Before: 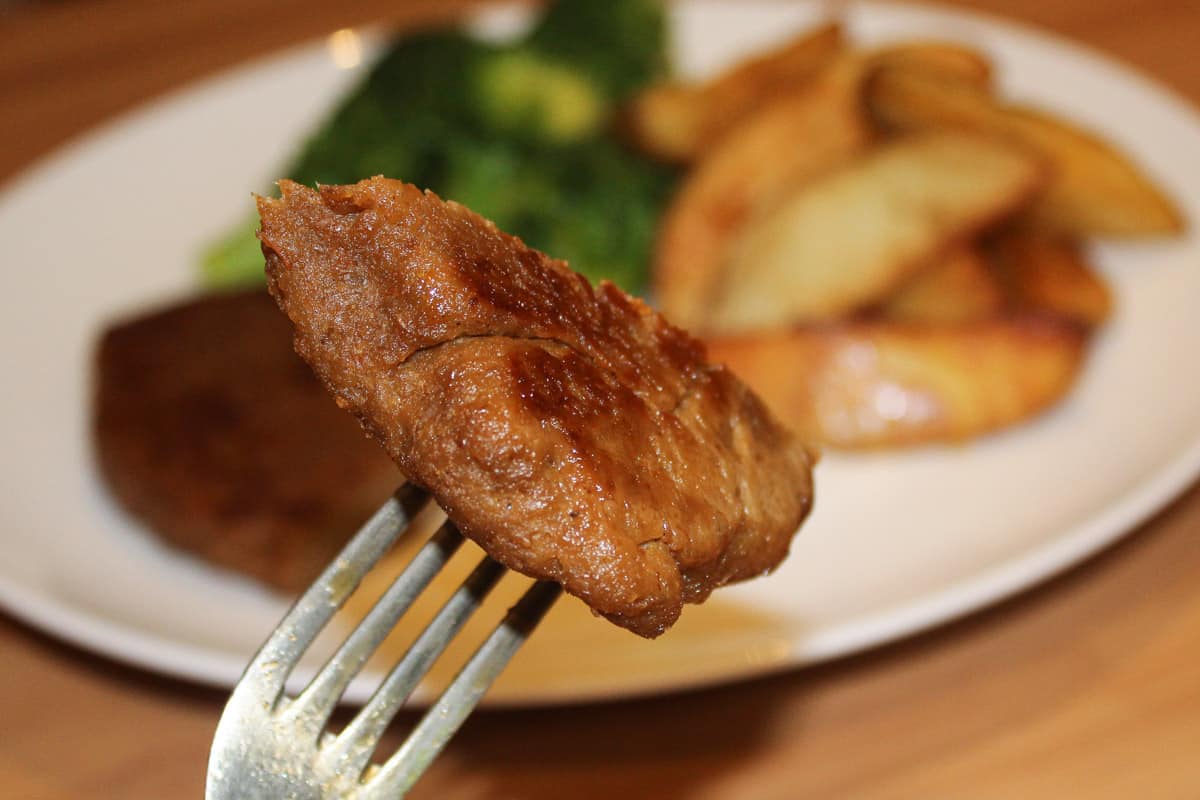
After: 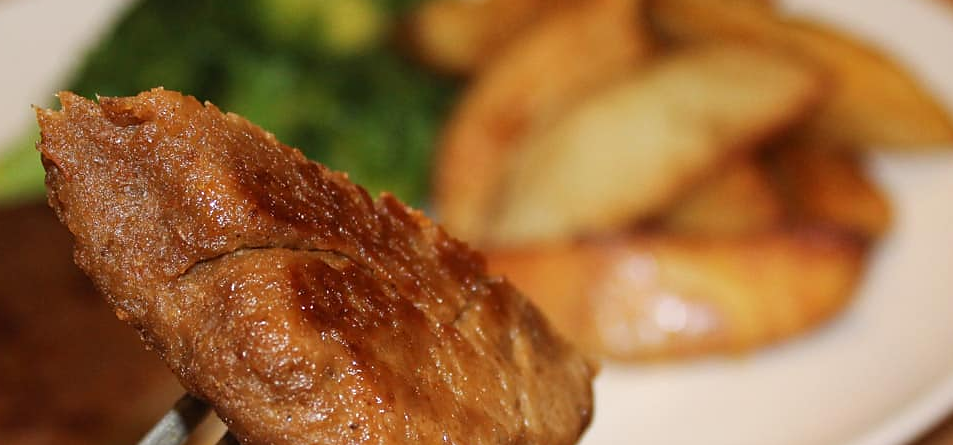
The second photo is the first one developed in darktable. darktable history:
sharpen: radius 1.458, amount 0.398, threshold 1.271
crop: left 18.38%, top 11.092%, right 2.134%, bottom 33.217%
